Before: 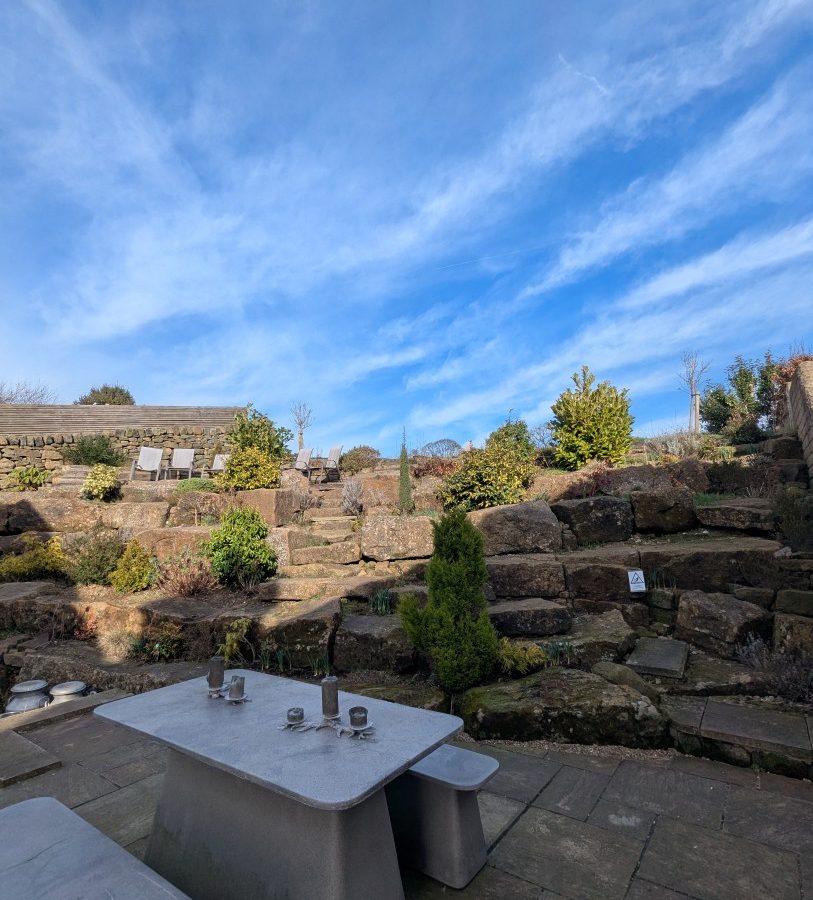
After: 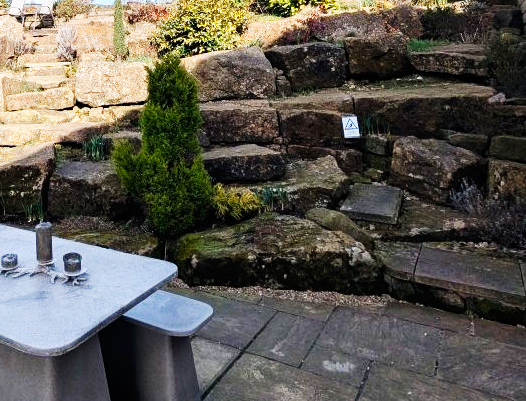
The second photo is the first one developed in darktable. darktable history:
crop and rotate: left 35.241%, top 50.459%, bottom 4.924%
base curve: curves: ch0 [(0, 0) (0.007, 0.004) (0.027, 0.03) (0.046, 0.07) (0.207, 0.54) (0.442, 0.872) (0.673, 0.972) (1, 1)], preserve colors none
